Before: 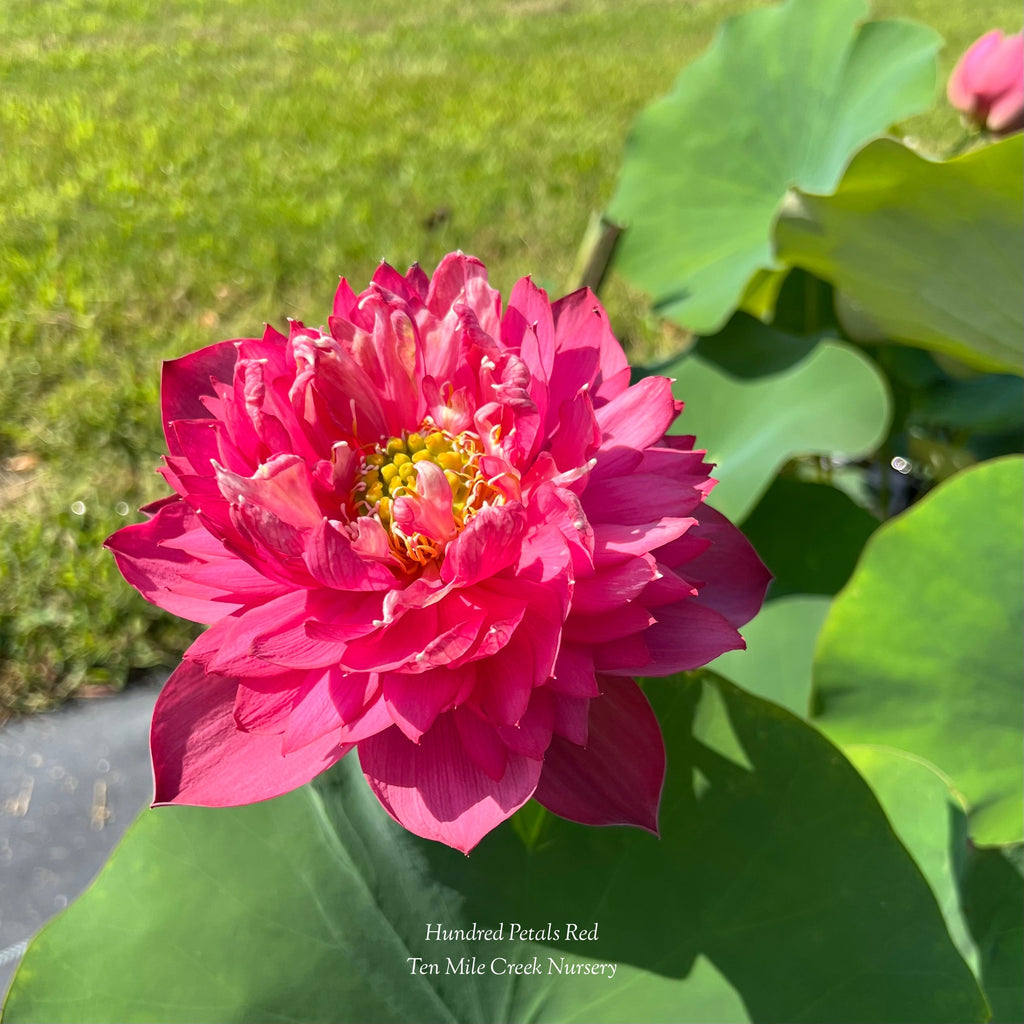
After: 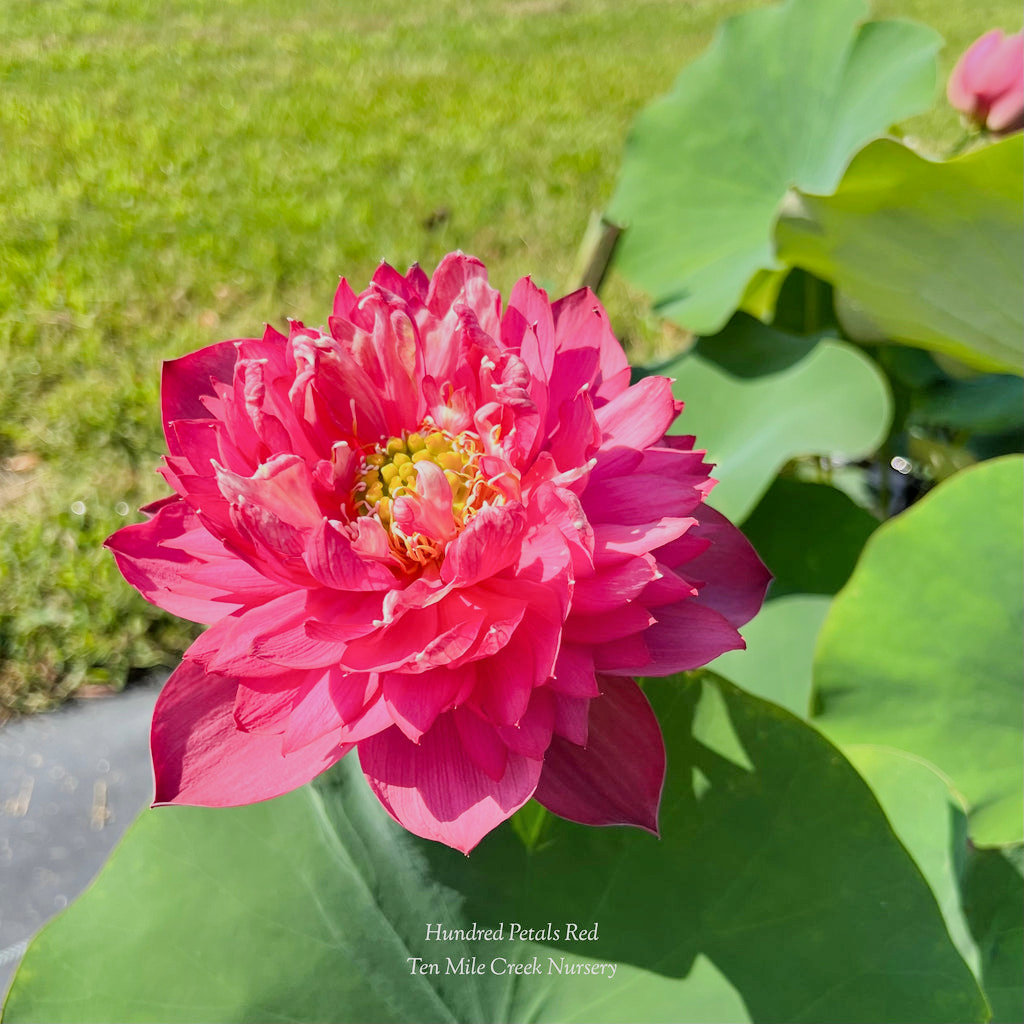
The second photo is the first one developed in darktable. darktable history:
exposure: exposure 0.669 EV, compensate highlight preservation false
filmic rgb: black relative exposure -6.98 EV, white relative exposure 5.63 EV, hardness 2.86
shadows and highlights: low approximation 0.01, soften with gaussian
